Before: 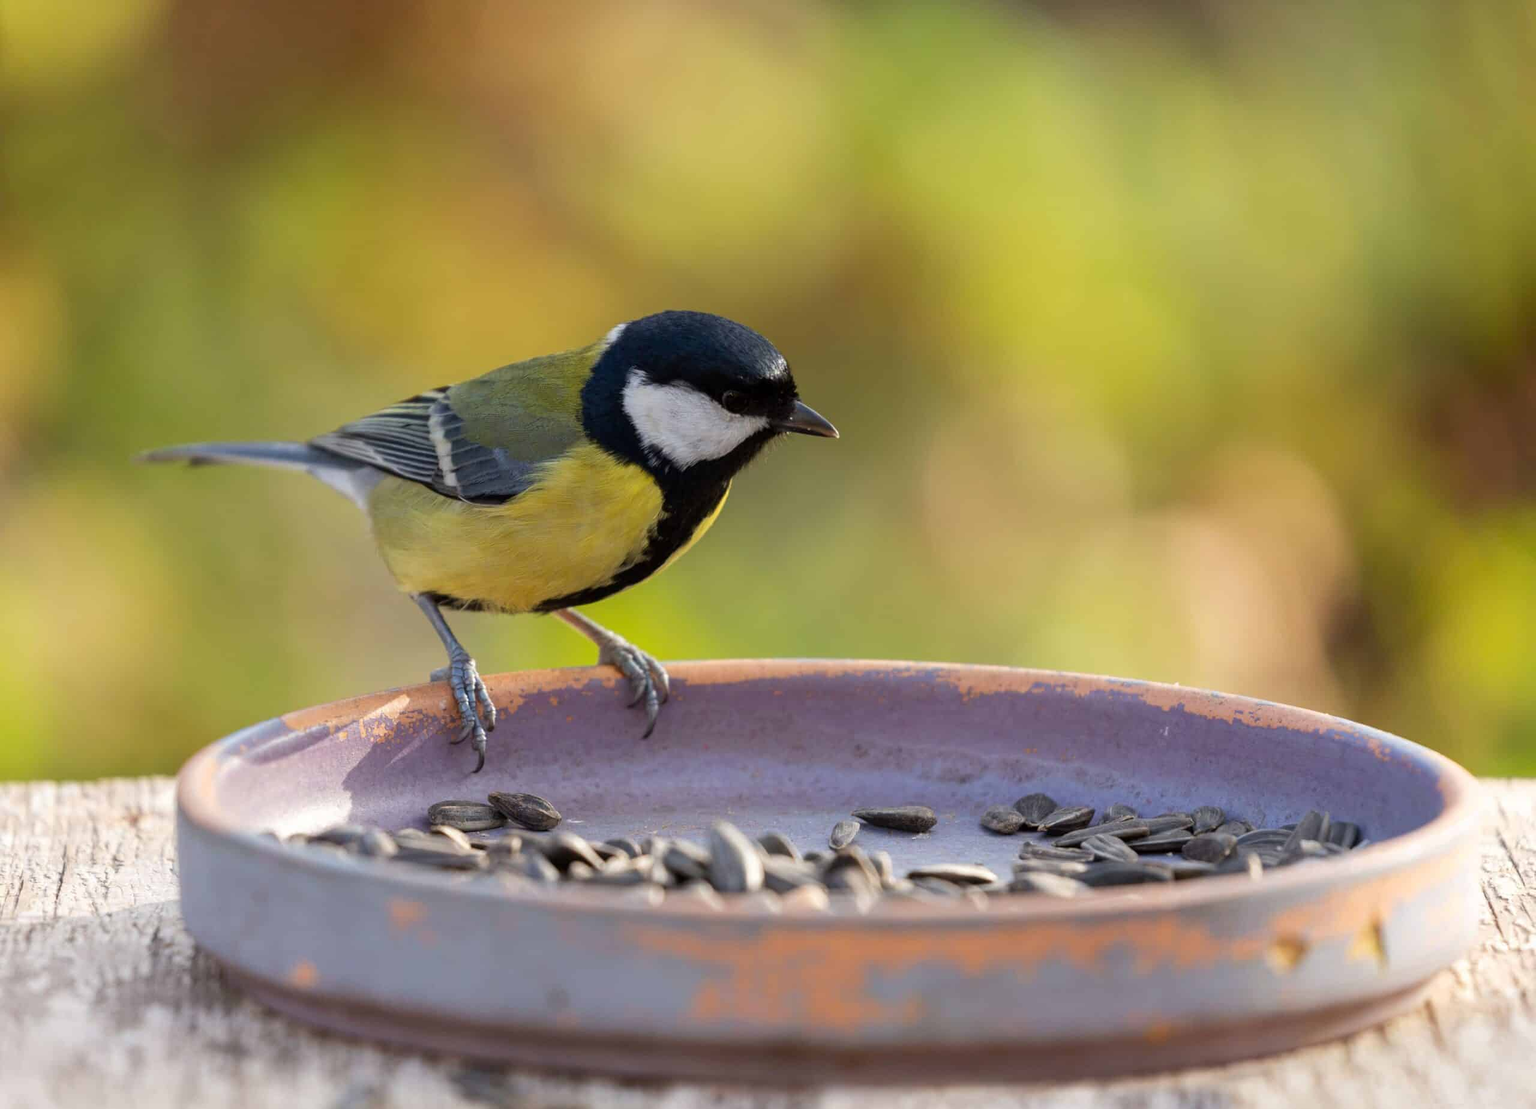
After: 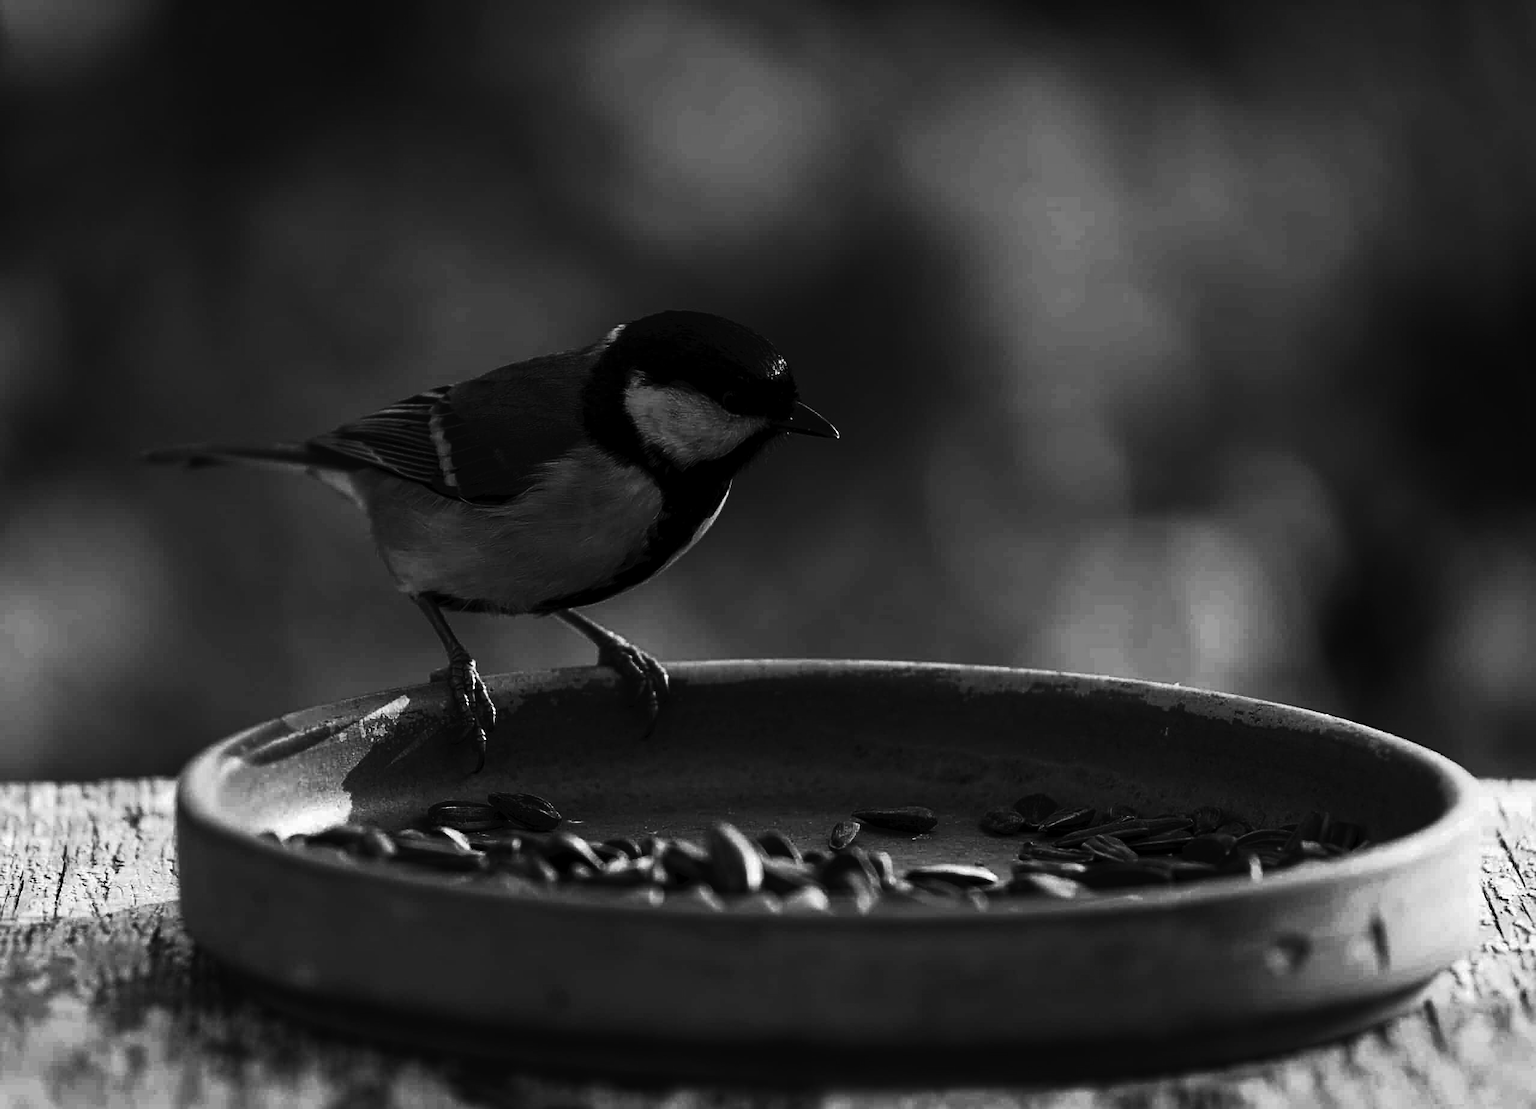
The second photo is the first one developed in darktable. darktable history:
tone curve: curves: ch0 [(0, 0) (0.003, 0.023) (0.011, 0.024) (0.025, 0.026) (0.044, 0.035) (0.069, 0.05) (0.1, 0.071) (0.136, 0.098) (0.177, 0.135) (0.224, 0.172) (0.277, 0.227) (0.335, 0.296) (0.399, 0.372) (0.468, 0.462) (0.543, 0.58) (0.623, 0.697) (0.709, 0.789) (0.801, 0.86) (0.898, 0.918) (1, 1)], preserve colors none
sharpen: on, module defaults
contrast brightness saturation: contrast 0.02, brightness -1, saturation -1
